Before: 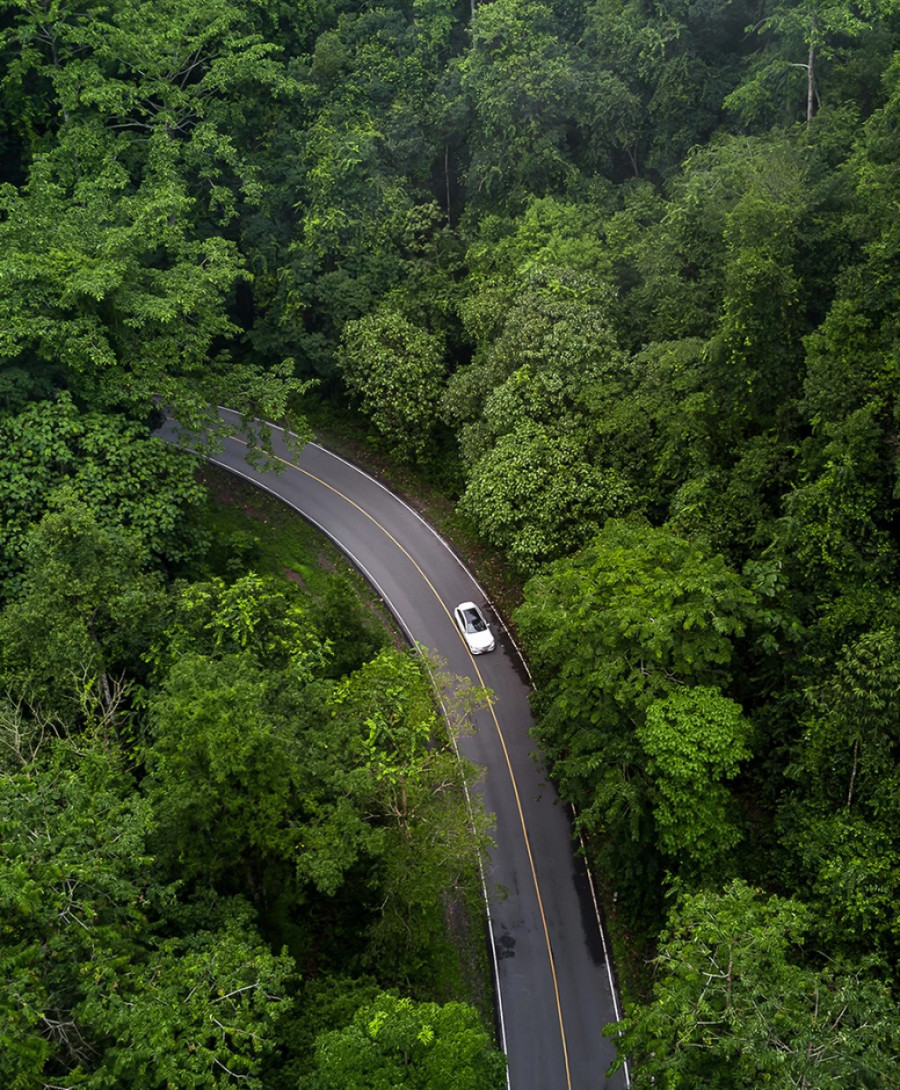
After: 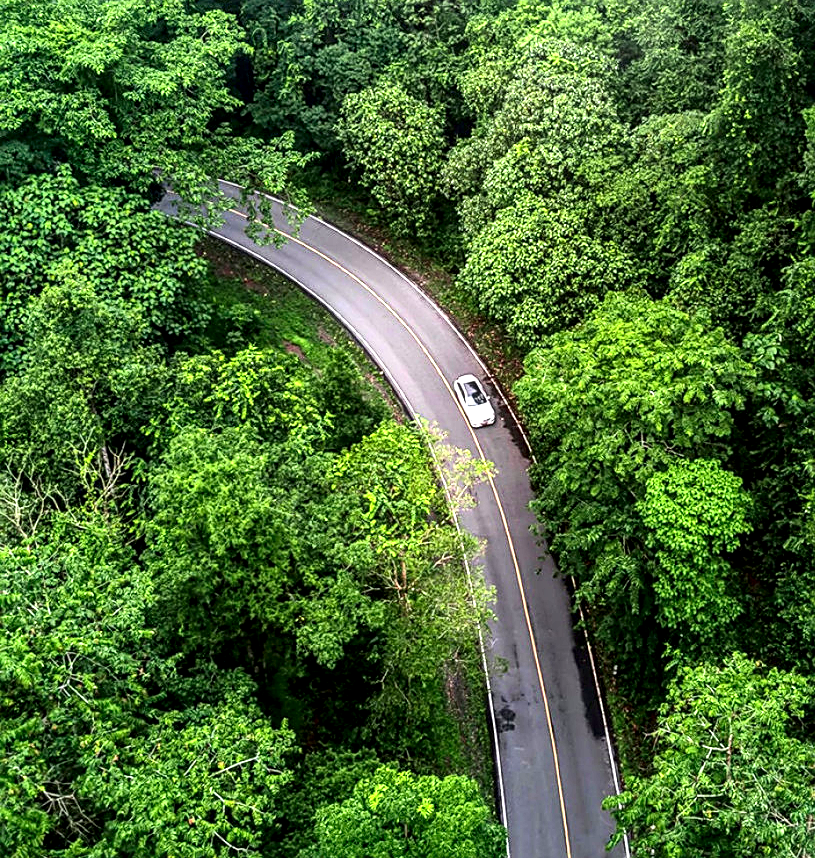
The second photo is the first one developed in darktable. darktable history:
exposure: black level correction 0, exposure 1.45 EV, compensate exposure bias true, compensate highlight preservation false
tone curve: curves: ch0 [(0, 0) (0.059, 0.027) (0.178, 0.105) (0.292, 0.233) (0.485, 0.472) (0.837, 0.887) (1, 0.983)]; ch1 [(0, 0) (0.23, 0.166) (0.34, 0.298) (0.371, 0.334) (0.435, 0.413) (0.477, 0.469) (0.499, 0.498) (0.534, 0.551) (0.56, 0.585) (0.754, 0.801) (1, 1)]; ch2 [(0, 0) (0.431, 0.414) (0.498, 0.503) (0.524, 0.531) (0.568, 0.567) (0.6, 0.597) (0.65, 0.651) (0.752, 0.764) (1, 1)], color space Lab, independent channels, preserve colors none
sharpen: on, module defaults
local contrast: highlights 25%, detail 150%
crop: top 20.916%, right 9.437%, bottom 0.316%
